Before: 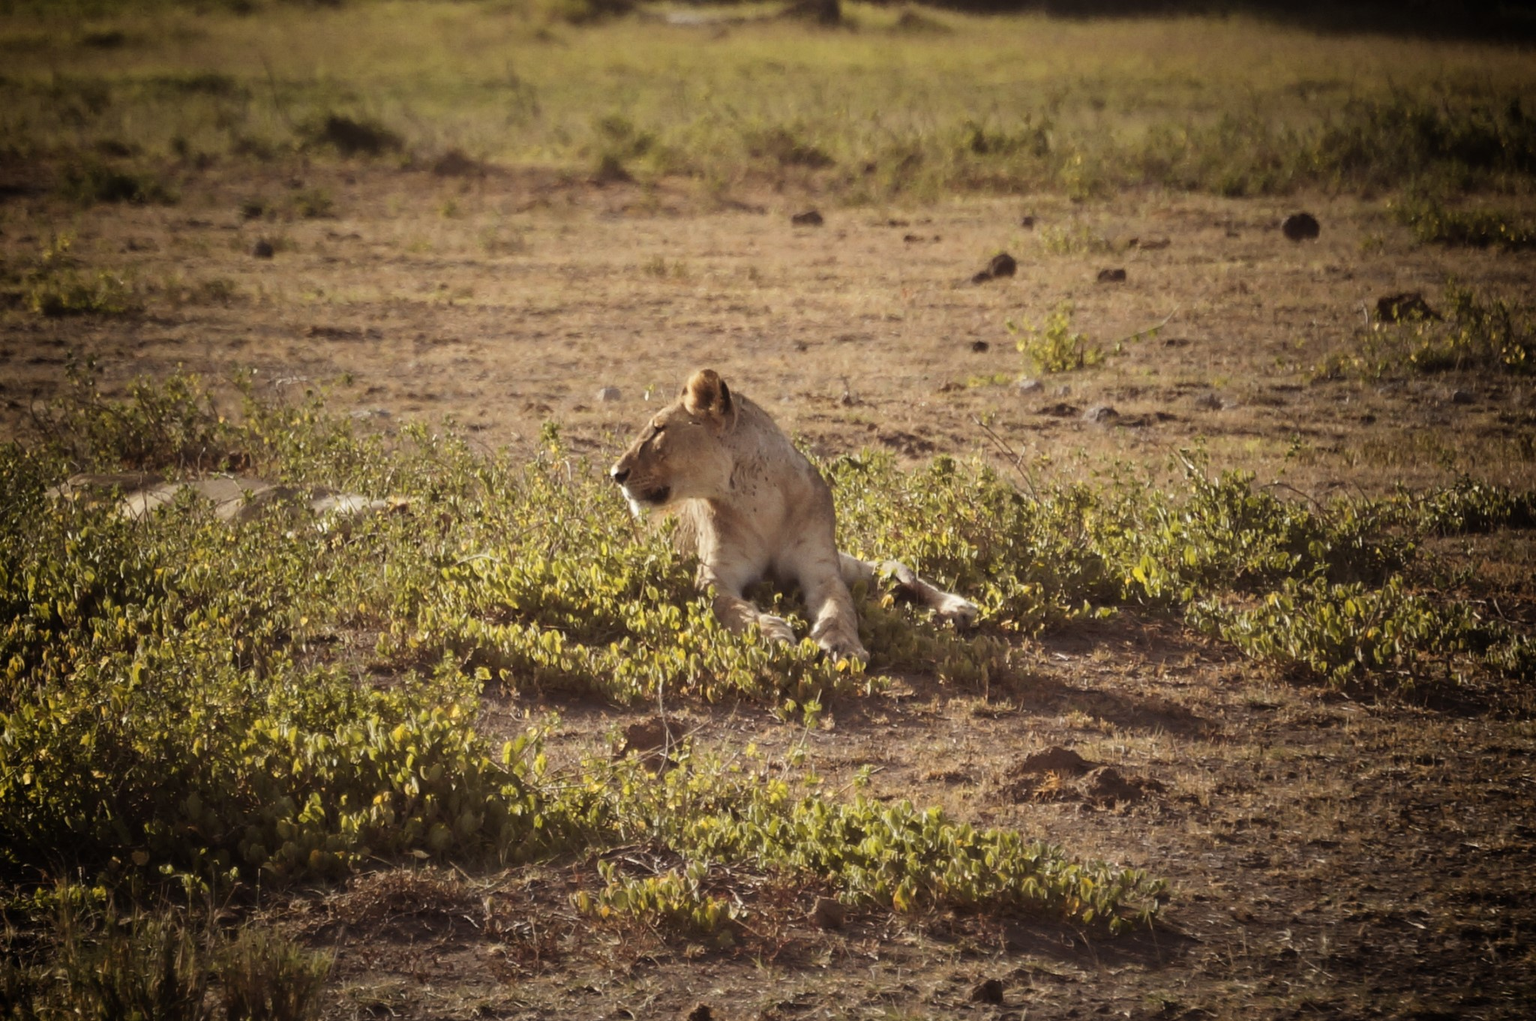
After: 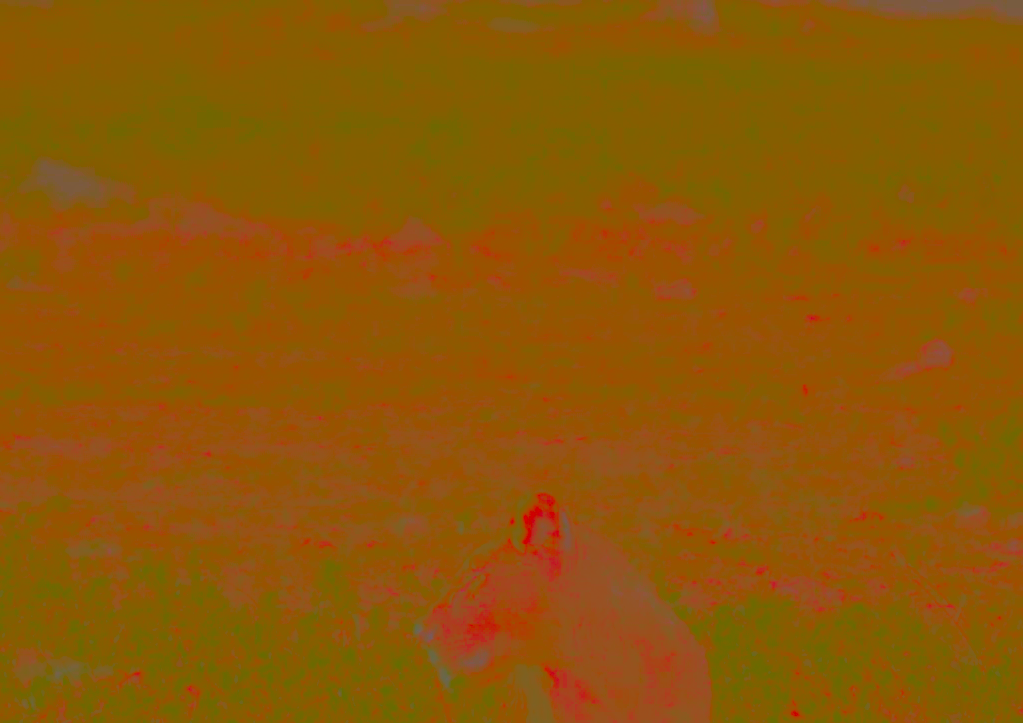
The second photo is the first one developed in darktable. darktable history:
crop: left 19.599%, right 30.417%, bottom 46.852%
tone curve: curves: ch0 [(0, 0.008) (0.081, 0.044) (0.177, 0.123) (0.283, 0.253) (0.416, 0.449) (0.495, 0.524) (0.661, 0.756) (0.796, 0.859) (1, 0.951)]; ch1 [(0, 0) (0.161, 0.092) (0.35, 0.33) (0.392, 0.392) (0.427, 0.426) (0.479, 0.472) (0.505, 0.5) (0.521, 0.524) (0.567, 0.564) (0.583, 0.588) (0.625, 0.627) (0.678, 0.733) (1, 1)]; ch2 [(0, 0) (0.346, 0.362) (0.404, 0.427) (0.502, 0.499) (0.531, 0.523) (0.544, 0.561) (0.58, 0.59) (0.629, 0.642) (0.717, 0.678) (1, 1)], color space Lab, independent channels, preserve colors none
base curve: curves: ch0 [(0, 0) (0.028, 0.03) (0.121, 0.232) (0.46, 0.748) (0.859, 0.968) (1, 1)]
exposure: black level correction 0, exposure 1.951 EV, compensate exposure bias true, compensate highlight preservation false
contrast brightness saturation: contrast -0.985, brightness -0.174, saturation 0.737
